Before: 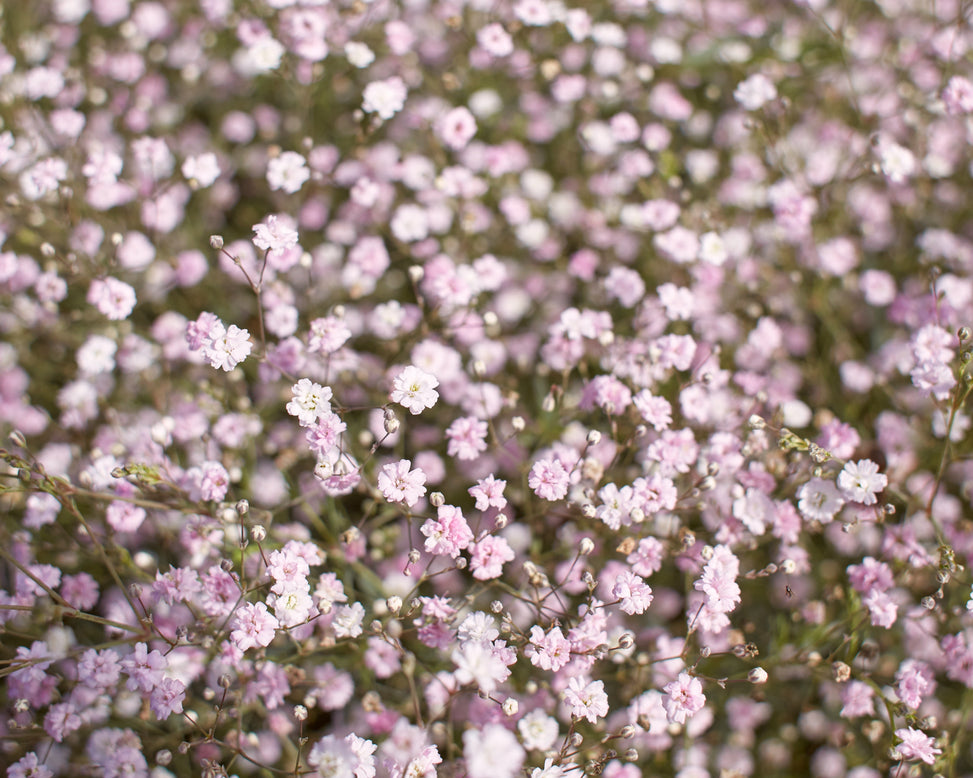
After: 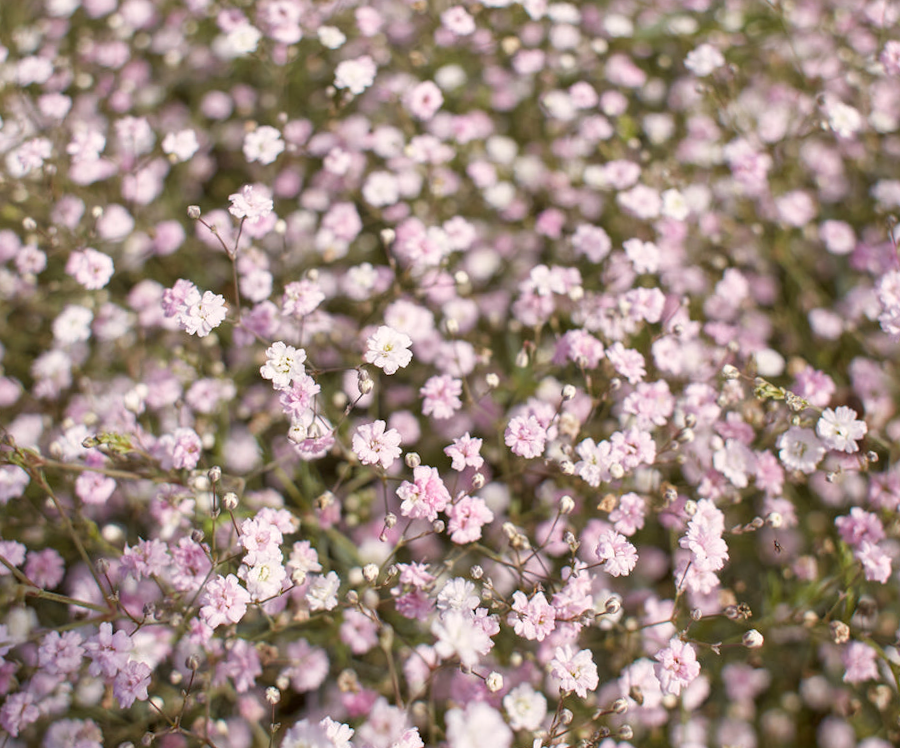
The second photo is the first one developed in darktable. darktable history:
color correction: highlights b* 3
rotate and perspective: rotation -1.68°, lens shift (vertical) -0.146, crop left 0.049, crop right 0.912, crop top 0.032, crop bottom 0.96
